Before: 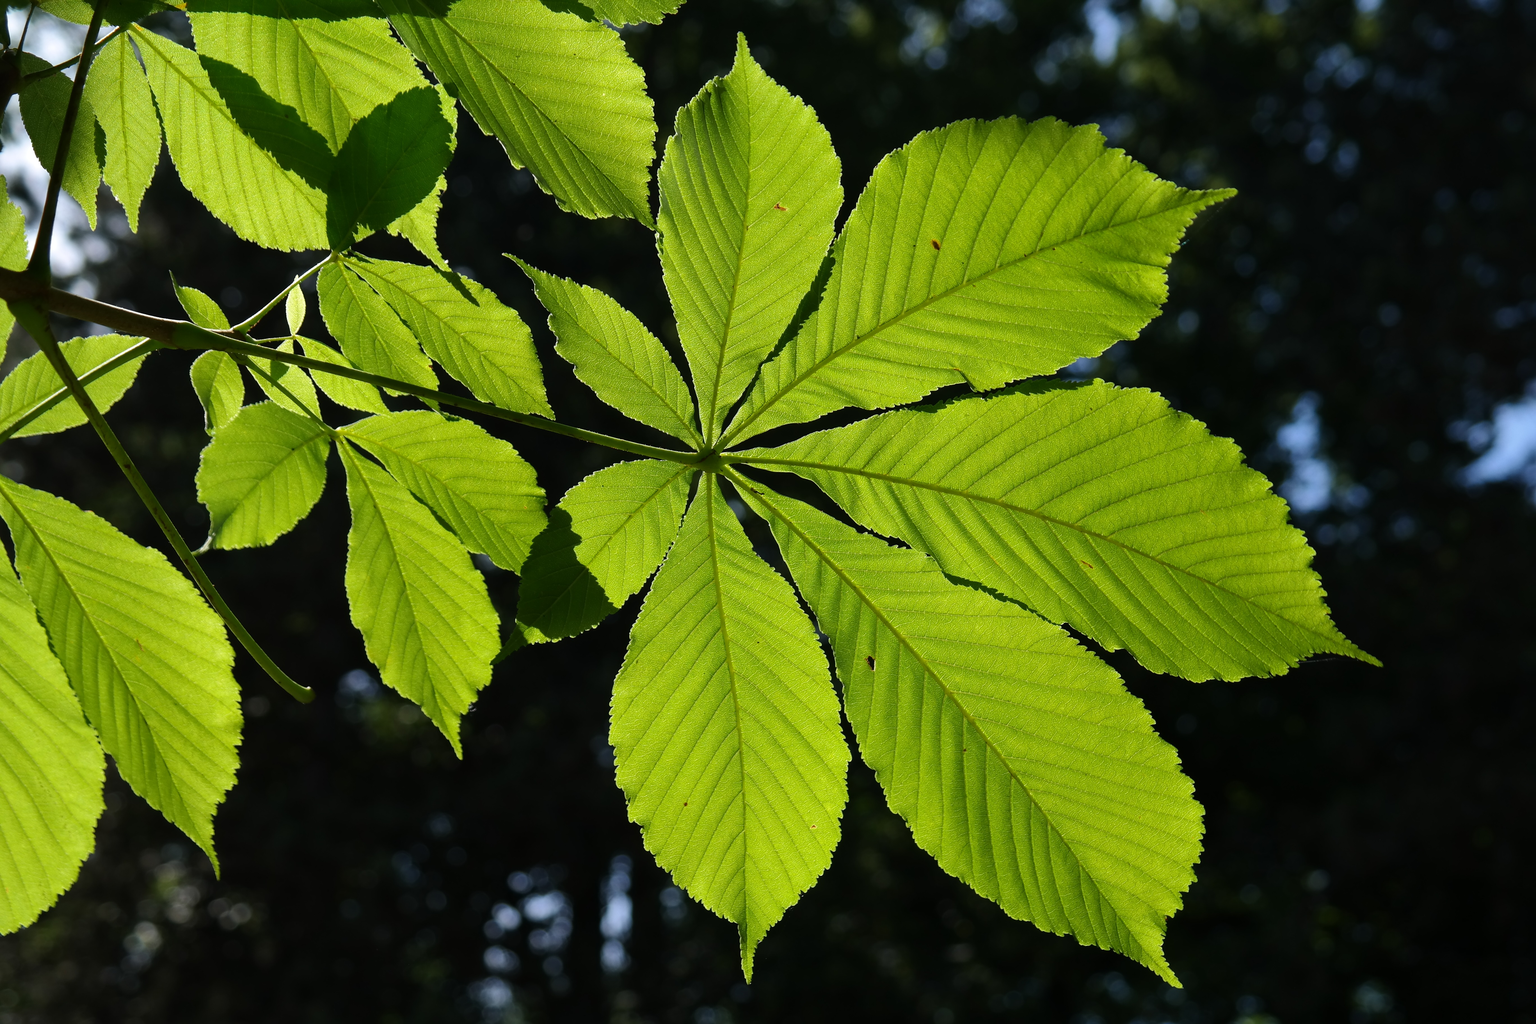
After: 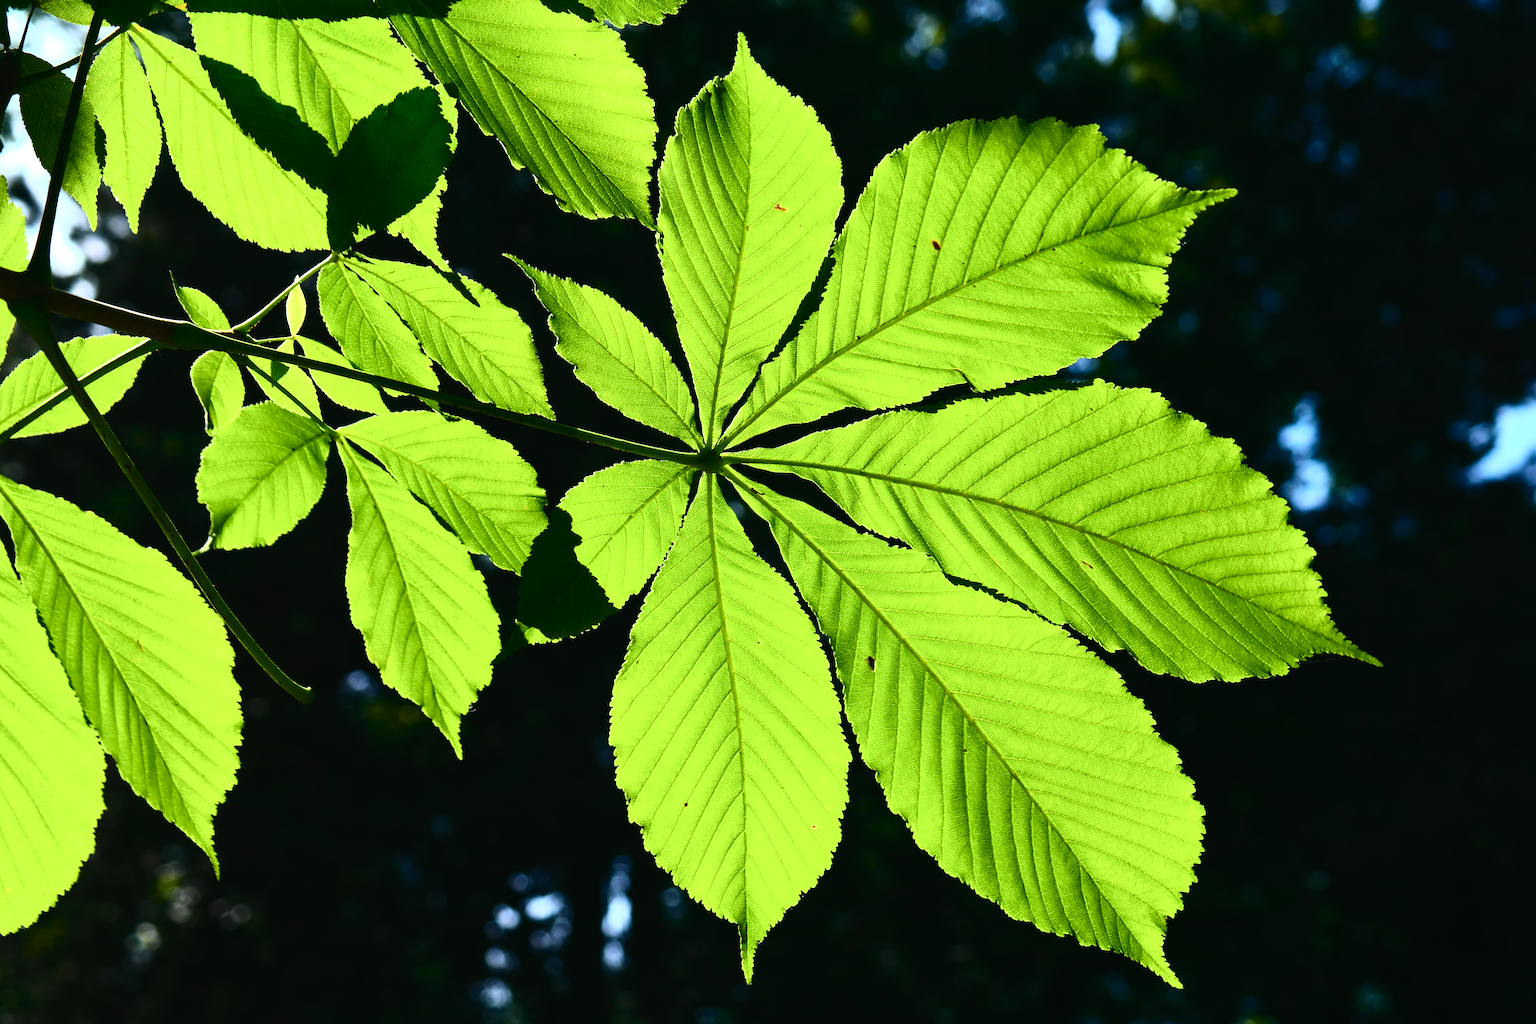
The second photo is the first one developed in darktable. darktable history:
tone equalizer: -8 EV -0.712 EV, -7 EV -0.723 EV, -6 EV -0.632 EV, -5 EV -0.383 EV, -3 EV 0.365 EV, -2 EV 0.6 EV, -1 EV 0.691 EV, +0 EV 0.738 EV, edges refinement/feathering 500, mask exposure compensation -1.57 EV, preserve details no
tone curve: curves: ch0 [(0, 0.018) (0.162, 0.128) (0.434, 0.478) (0.667, 0.785) (0.819, 0.943) (1, 0.991)]; ch1 [(0, 0) (0.402, 0.36) (0.476, 0.449) (0.506, 0.505) (0.523, 0.518) (0.579, 0.626) (0.641, 0.668) (0.693, 0.745) (0.861, 0.934) (1, 1)]; ch2 [(0, 0) (0.424, 0.388) (0.483, 0.472) (0.503, 0.505) (0.521, 0.519) (0.547, 0.581) (0.582, 0.648) (0.699, 0.759) (0.997, 0.858)], color space Lab, independent channels, preserve colors none
